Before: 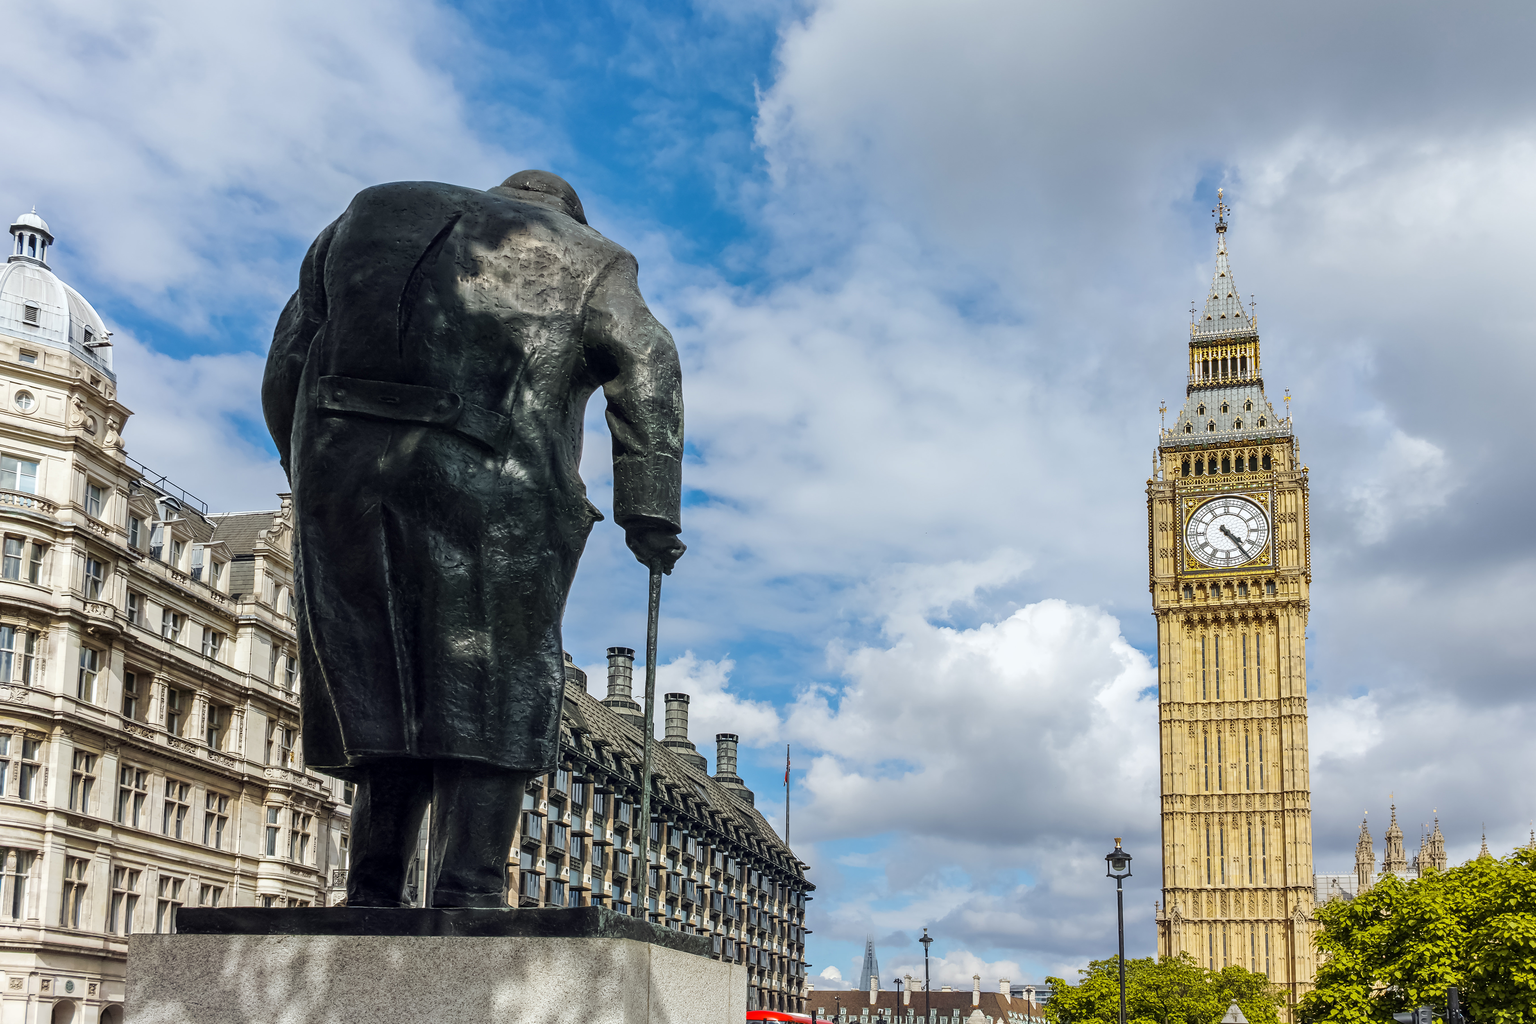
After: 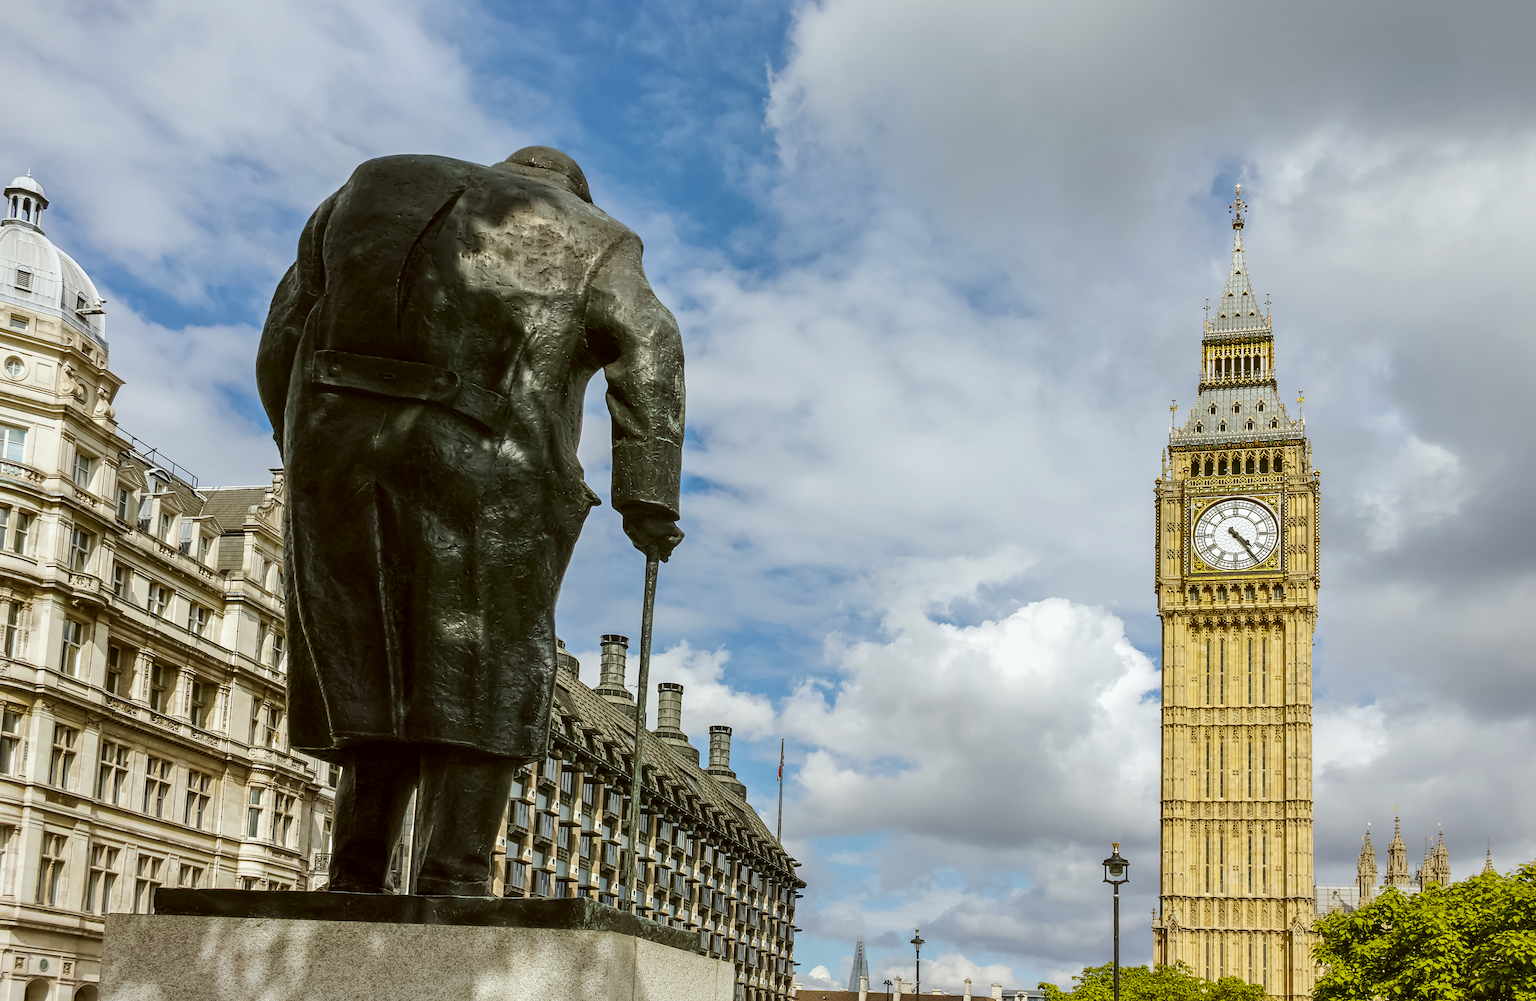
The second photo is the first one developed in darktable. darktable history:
color correction: highlights a* -1.43, highlights b* 10.12, shadows a* 0.395, shadows b* 19.35
color calibration: illuminant as shot in camera, x 0.358, y 0.373, temperature 4628.91 K
vignetting: brightness -0.233, saturation 0.141
rotate and perspective: rotation 1.57°, crop left 0.018, crop right 0.982, crop top 0.039, crop bottom 0.961
